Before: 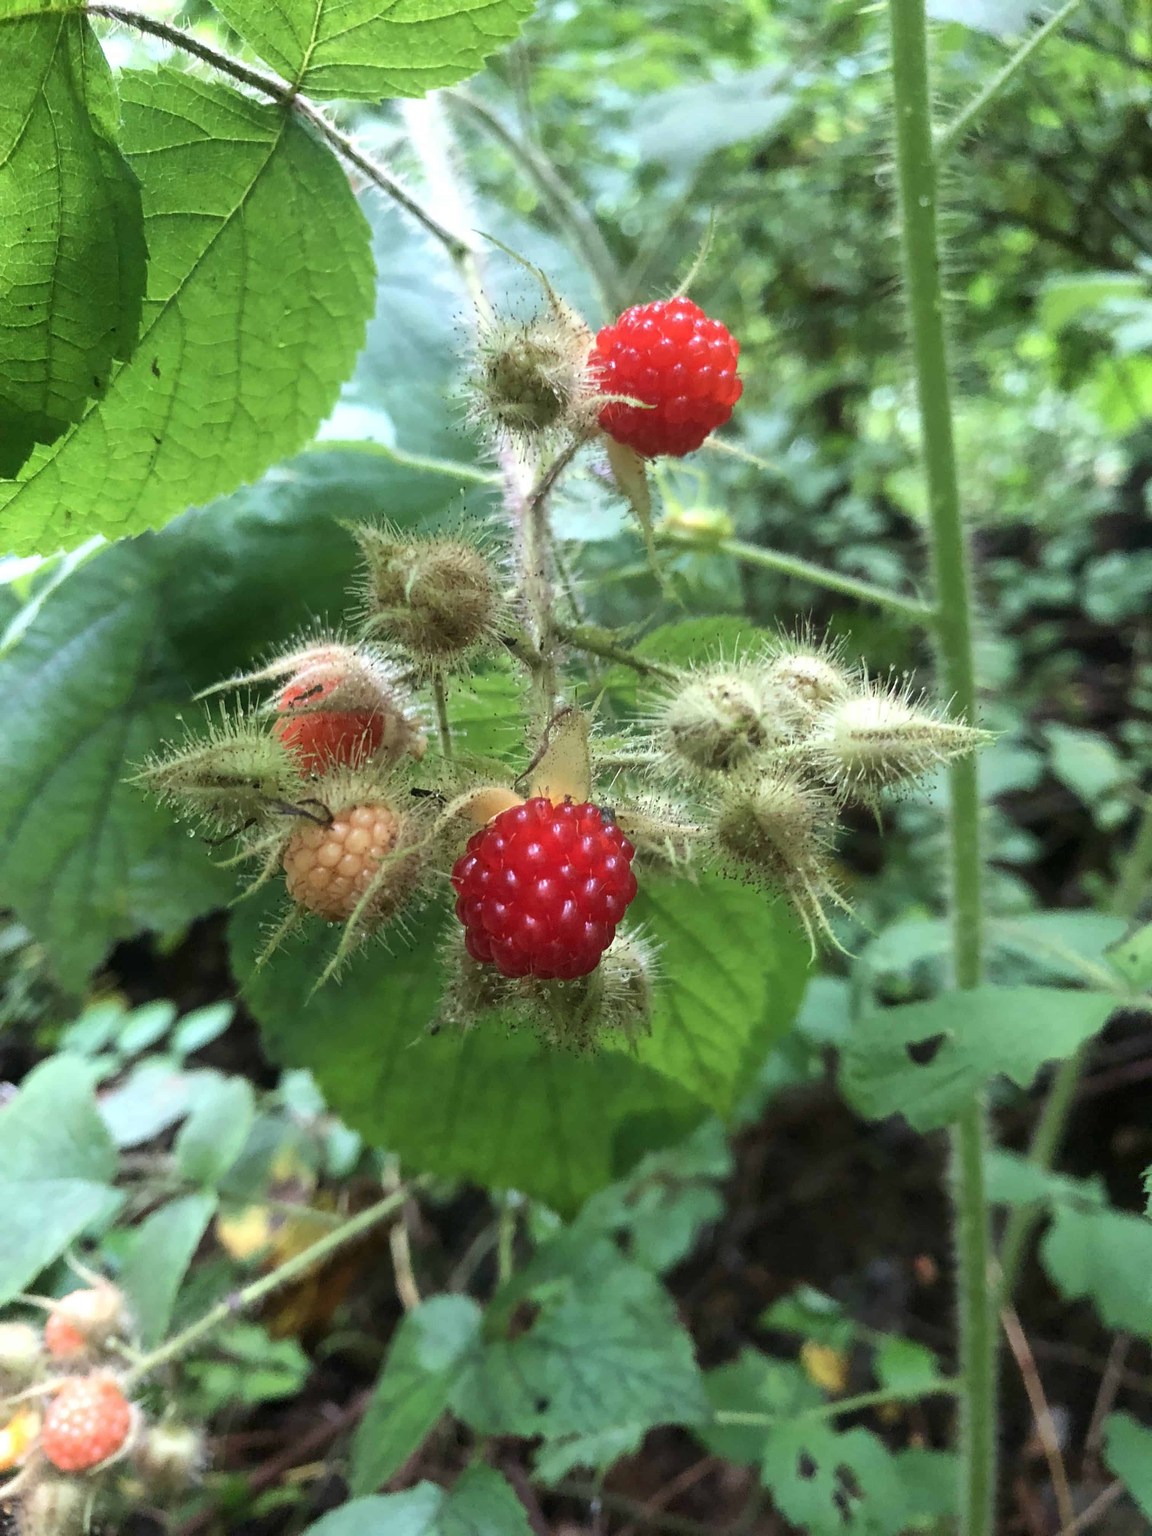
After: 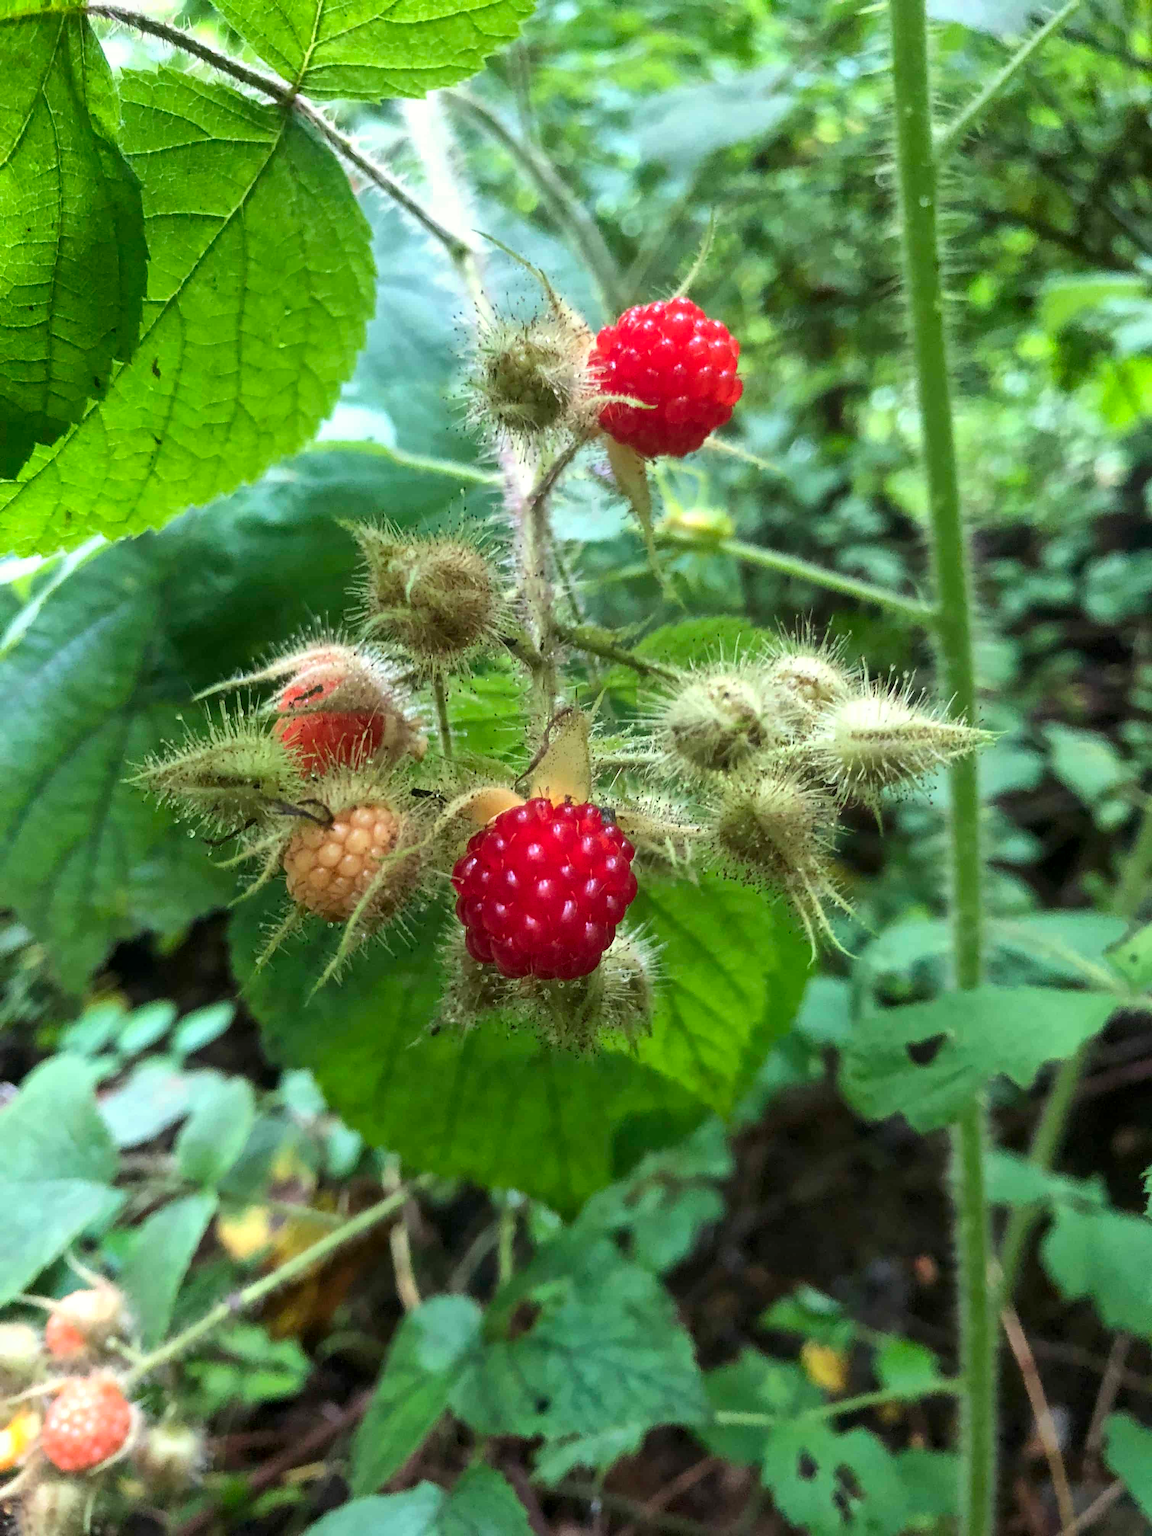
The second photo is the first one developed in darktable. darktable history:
local contrast: mode bilateral grid, contrast 21, coarseness 49, detail 128%, midtone range 0.2
color calibration: output R [0.994, 0.059, -0.119, 0], output G [-0.036, 1.09, -0.119, 0], output B [0.078, -0.108, 0.961, 0], illuminant same as pipeline (D50), x 0.346, y 0.358, temperature 5002.34 K
